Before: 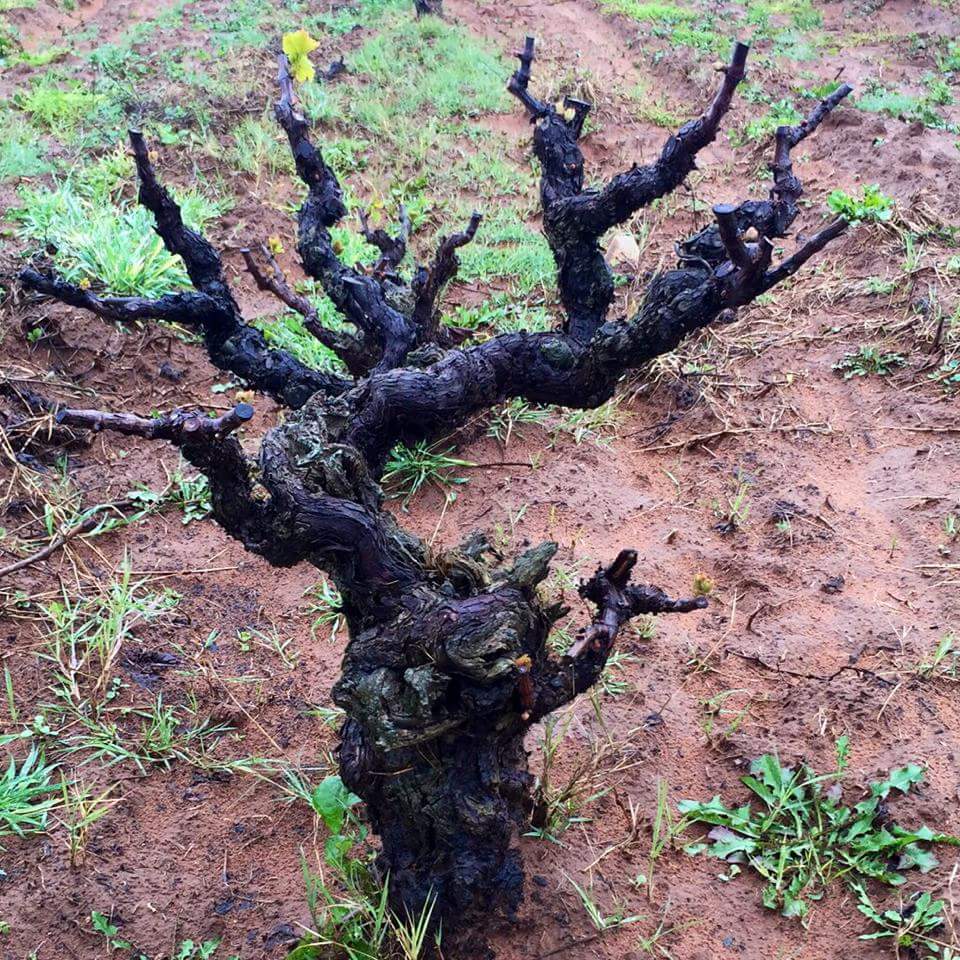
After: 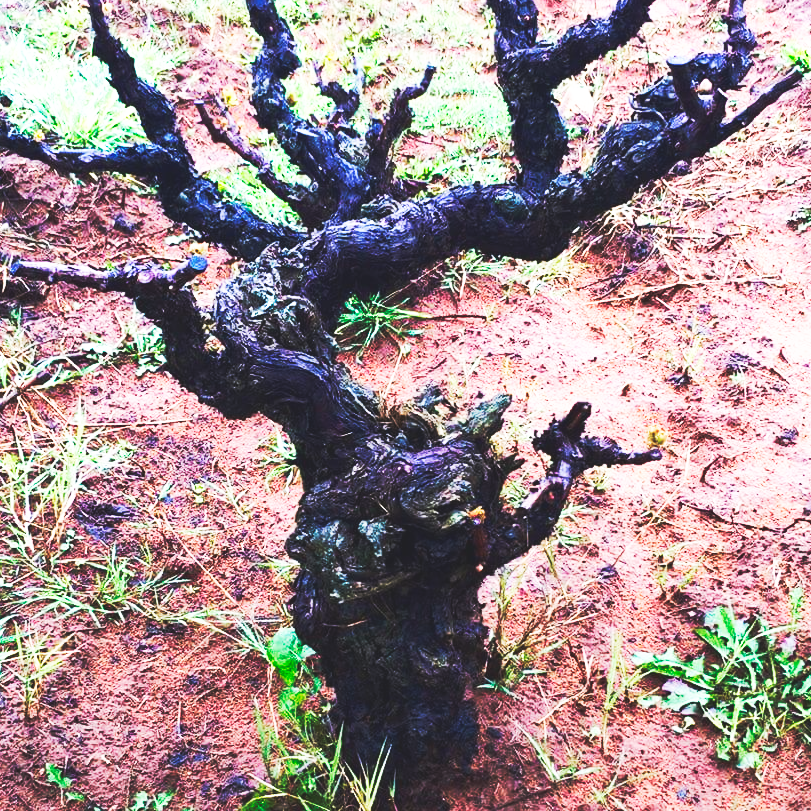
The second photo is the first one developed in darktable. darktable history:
crop and rotate: left 4.842%, top 15.51%, right 10.668%
base curve: curves: ch0 [(0, 0.015) (0.085, 0.116) (0.134, 0.298) (0.19, 0.545) (0.296, 0.764) (0.599, 0.982) (1, 1)], preserve colors none
velvia: strength 29%
graduated density: rotation -180°, offset 27.42
